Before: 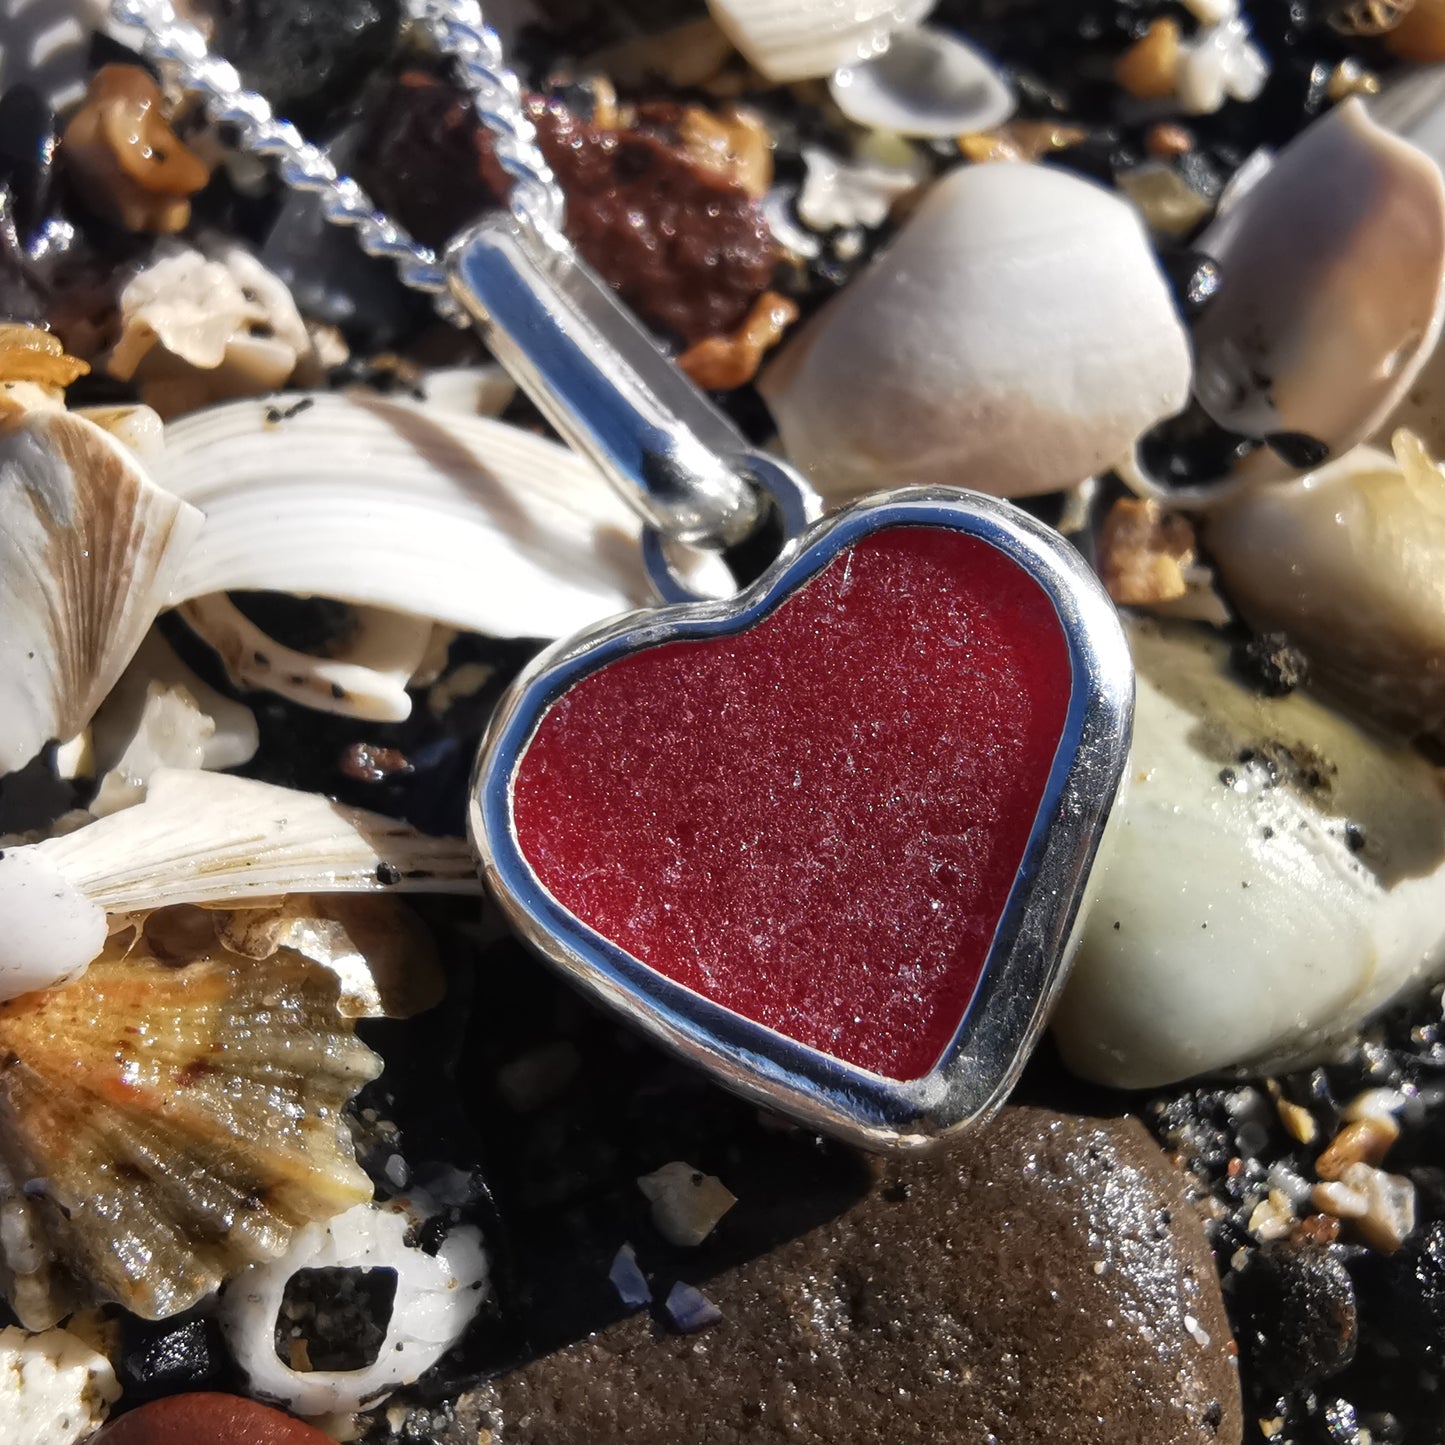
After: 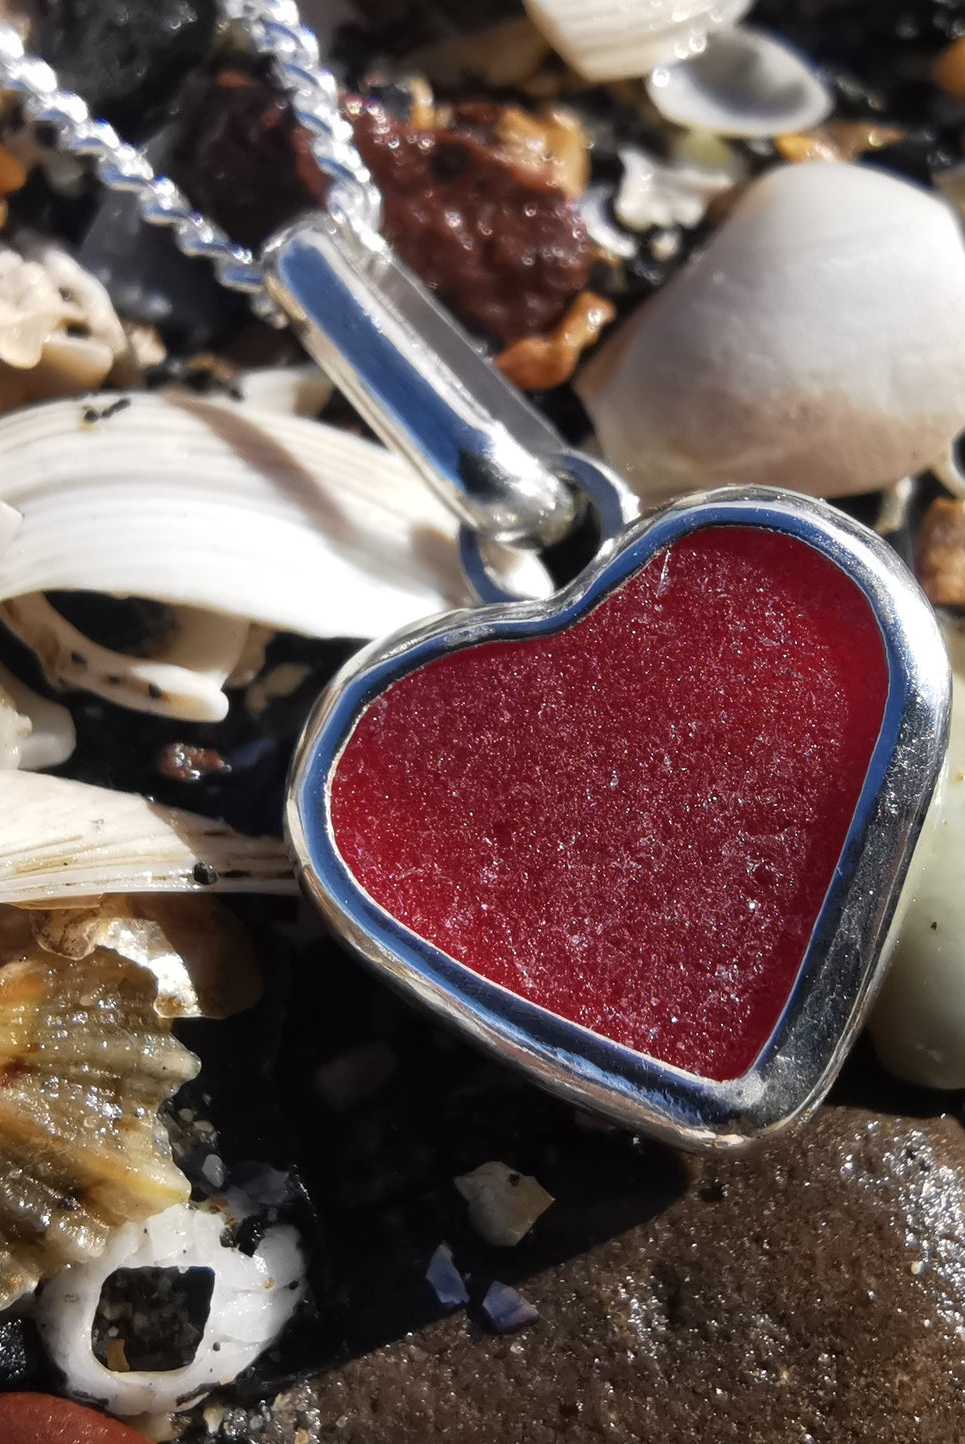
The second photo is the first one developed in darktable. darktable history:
crop and rotate: left 12.698%, right 20.516%
